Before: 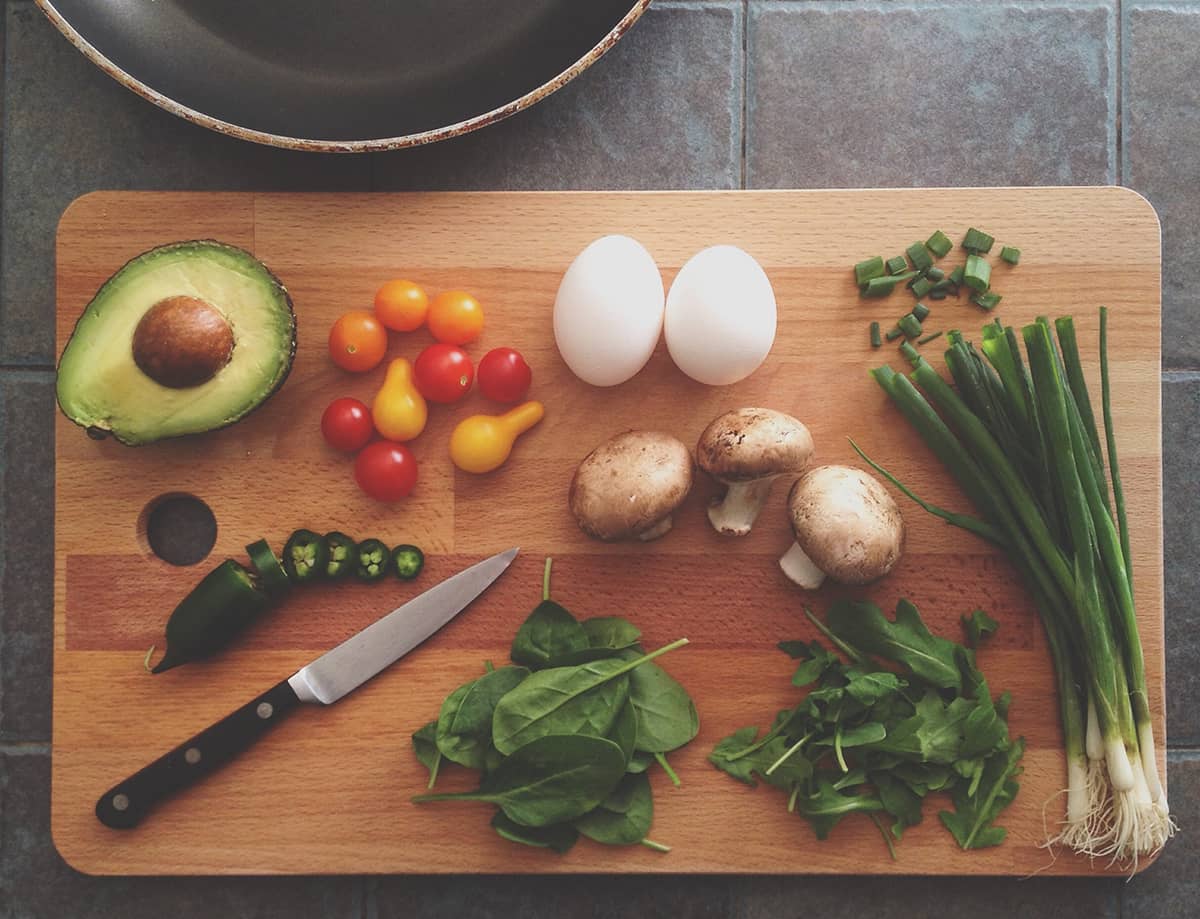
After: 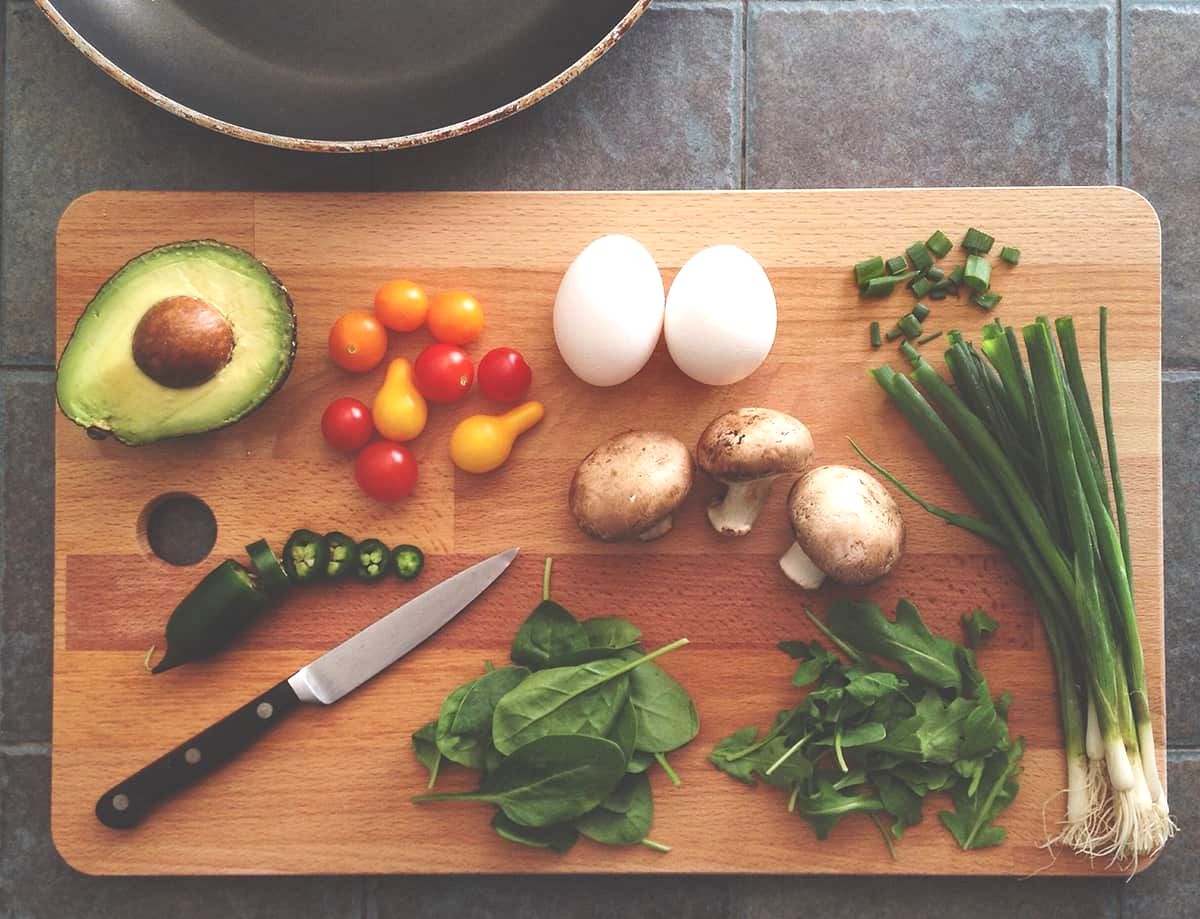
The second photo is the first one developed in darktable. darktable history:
exposure: black level correction 0, exposure 0.499 EV, compensate highlight preservation false
shadows and highlights: highlights color adjustment 89.09%, soften with gaussian
